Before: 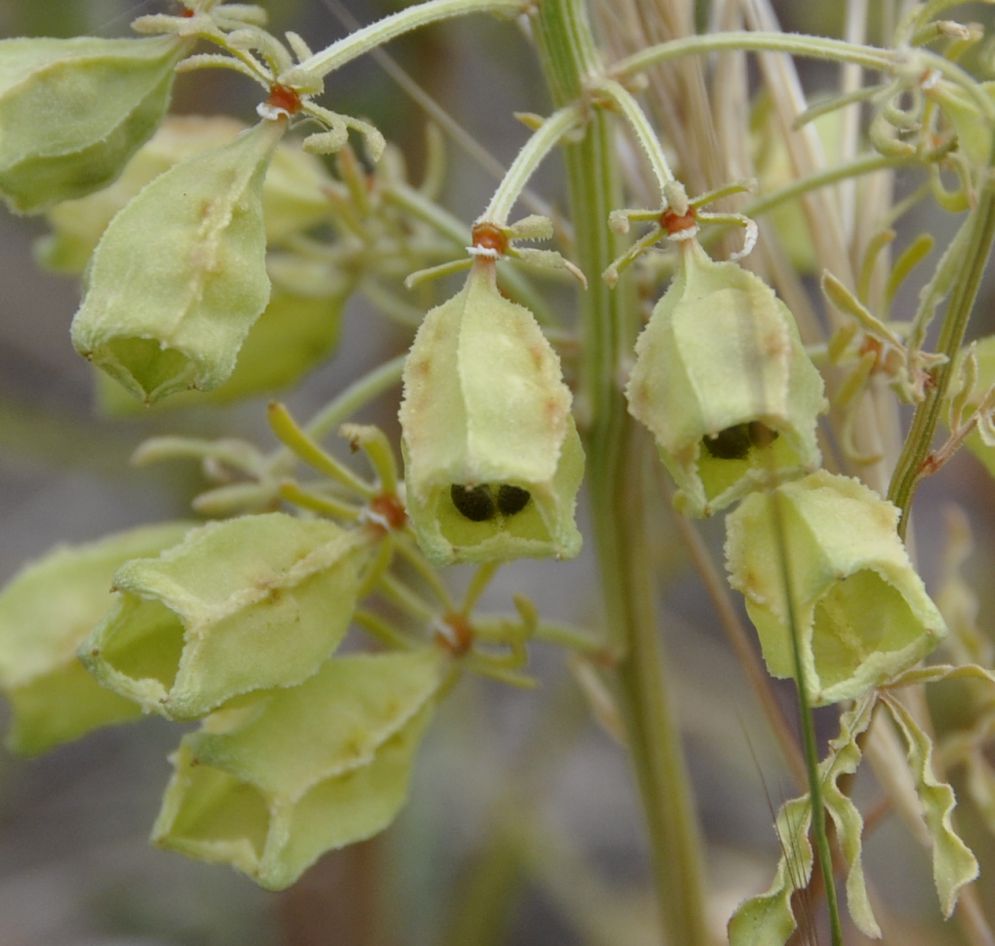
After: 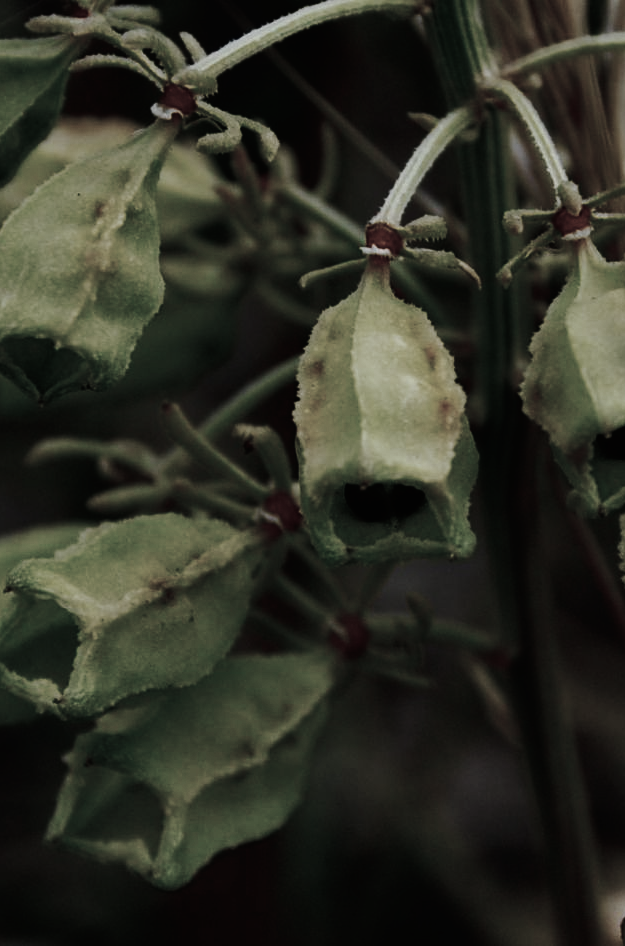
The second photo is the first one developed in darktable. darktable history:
shadows and highlights: radius 108.85, shadows 23.48, highlights -58.23, low approximation 0.01, soften with gaussian
tone curve: curves: ch0 [(0.003, 0.003) (0.104, 0.026) (0.236, 0.181) (0.401, 0.443) (0.495, 0.55) (0.625, 0.67) (0.819, 0.841) (0.96, 0.899)]; ch1 [(0, 0) (0.161, 0.092) (0.37, 0.302) (0.424, 0.402) (0.45, 0.466) (0.495, 0.51) (0.573, 0.571) (0.638, 0.641) (0.751, 0.741) (1, 1)]; ch2 [(0, 0) (0.352, 0.403) (0.466, 0.443) (0.524, 0.526) (0.56, 0.556) (1, 1)], preserve colors none
exposure: black level correction -0.042, exposure 0.06 EV, compensate highlight preservation false
crop: left 10.688%, right 26.398%
contrast brightness saturation: brightness -0.996, saturation 0.995
color correction: highlights b* 0.01, saturation 0.238
